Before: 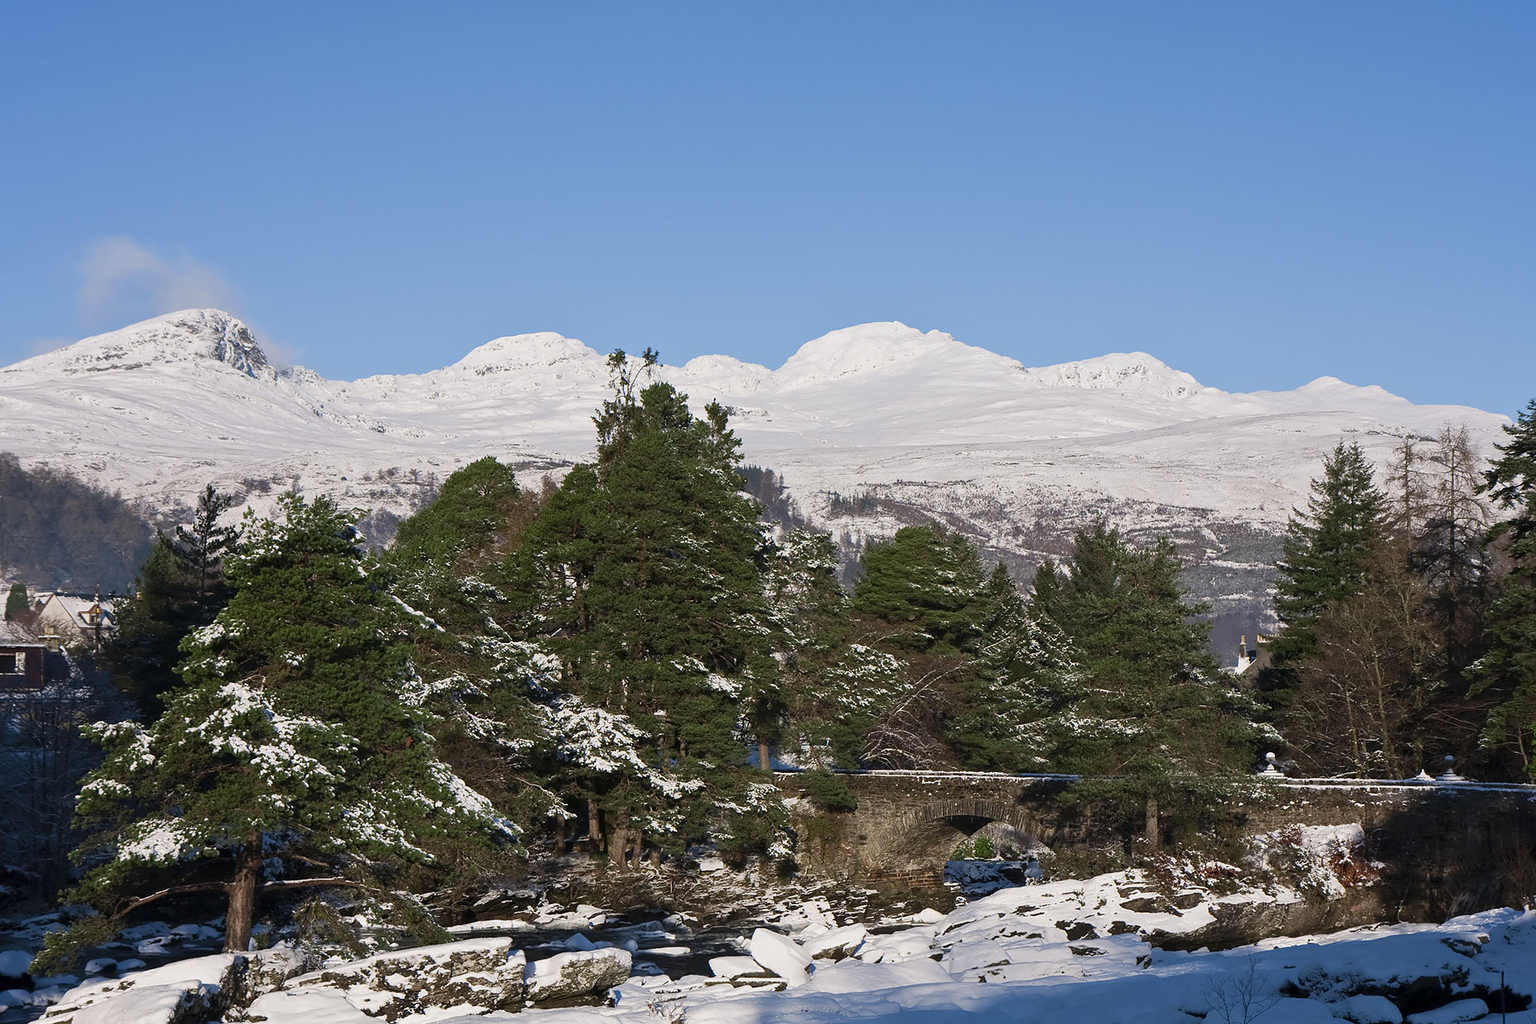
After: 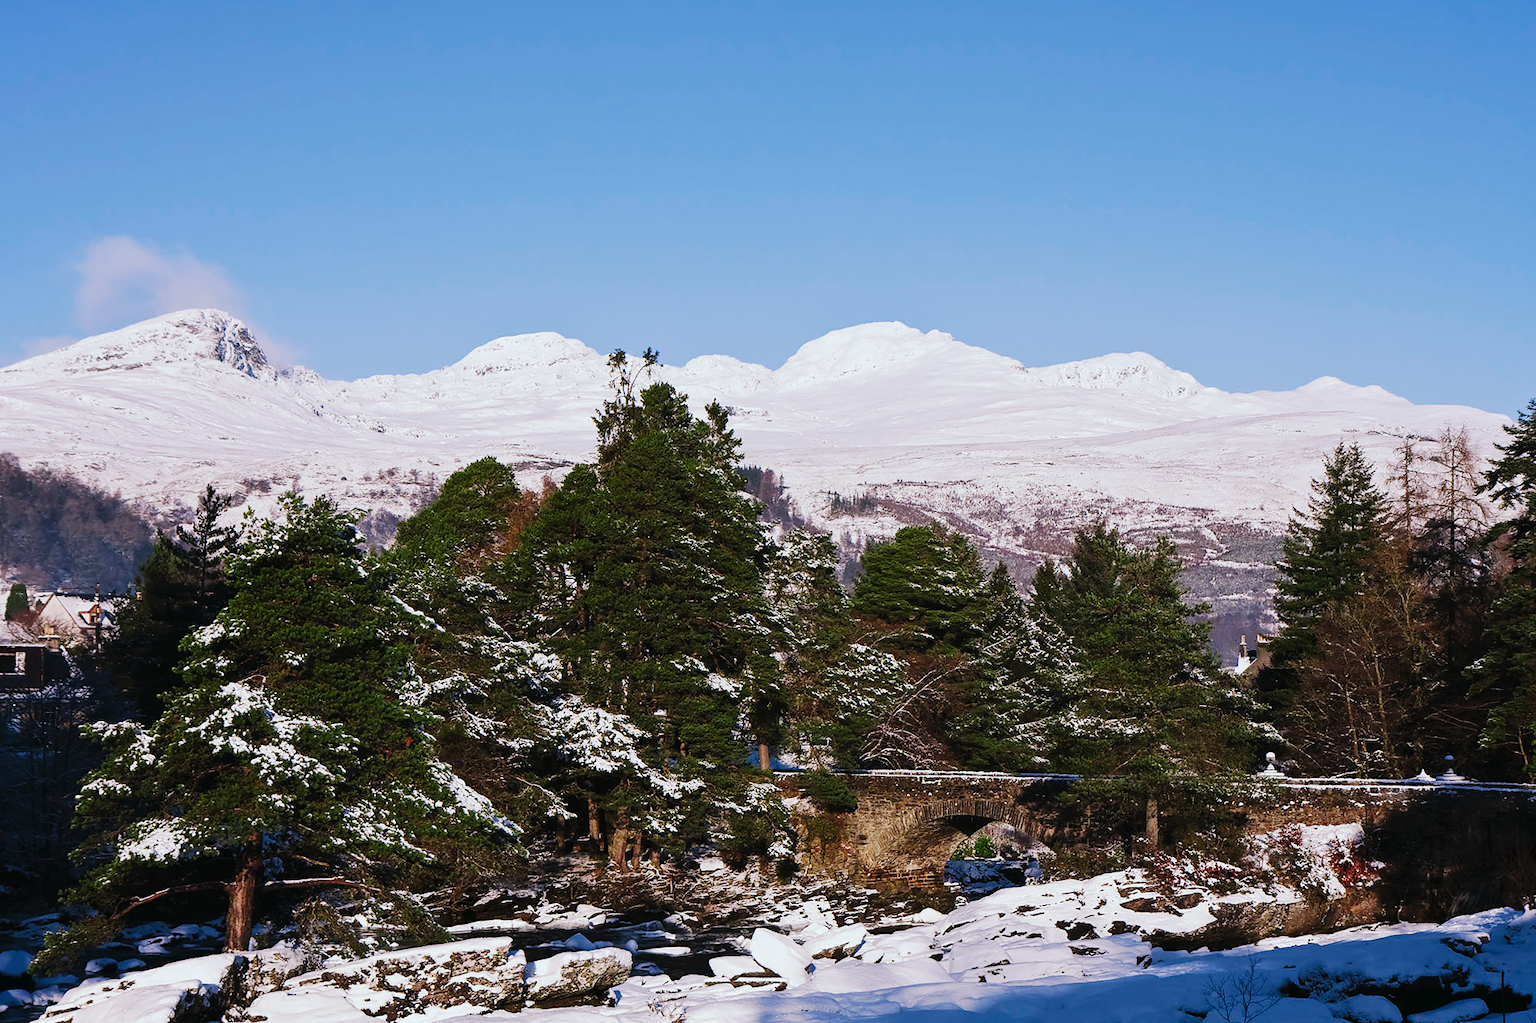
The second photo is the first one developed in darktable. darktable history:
tone curve: curves: ch0 [(0, 0) (0.003, 0.018) (0.011, 0.021) (0.025, 0.028) (0.044, 0.039) (0.069, 0.05) (0.1, 0.06) (0.136, 0.081) (0.177, 0.117) (0.224, 0.161) (0.277, 0.226) (0.335, 0.315) (0.399, 0.421) (0.468, 0.53) (0.543, 0.627) (0.623, 0.726) (0.709, 0.789) (0.801, 0.859) (0.898, 0.924) (1, 1)], preserve colors none
color look up table: target L [97.57, 93.49, 88.99, 83.09, 78.94, 76.75, 72.03, 72.57, 63.85, 58.24, 55.07, 34.25, 27.16, 3.936, 200.88, 78.69, 73.53, 63.47, 59.3, 49.22, 54.39, 49.5, 35.35, 30.36, 22.11, 23.94, 19.43, 97.13, 84.15, 80.19, 66.73, 61.5, 56.68, 56.08, 52.23, 59.68, 46.49, 39.37, 35.79, 34.05, 36.1, 19.04, 3.314, 93.57, 76.48, 77.28, 58.08, 43.94, 33.75], target a [-29.25, -31.06, -36.88, -35.51, -63.45, -7.688, -3.285, -2.222, -57.39, -28.38, -14.41, -21.37, -4.061, -6.024, 0, 20.65, 19.98, 44.72, 10.4, 66.06, 50.27, 66.31, 40.51, 6.19, 32.39, 33.7, 24.81, -6.847, 20.3, 28.63, 60.69, 17.89, 67.61, 33.85, 13.25, 47.44, 13.83, 17.08, 32.07, 40.9, 47.27, 25.84, 4.705, -22.2, -1.59, -34.7, -14.92, -15.36, 1.001], target b [48.76, 87.95, 2.766, 52.7, 37.76, 66.37, 35.7, 0.888, 51.93, 24.74, 43.22, 29.55, 35.98, 5.365, -0.001, 18.43, 57.95, 4.957, 22.56, 24.87, 49.39, 42.59, 5.704, 12.89, 4.066, 30.41, 28.36, -5.216, -16.07, -28.58, -50.78, -35.47, -25.34, -26.83, -63.32, -61.88, -18.84, -46.85, -83.25, -22.13, -57.83, -41.51, -24.04, -11.17, -25.13, -11.57, -42.29, -9.255, -28.41], num patches 49
